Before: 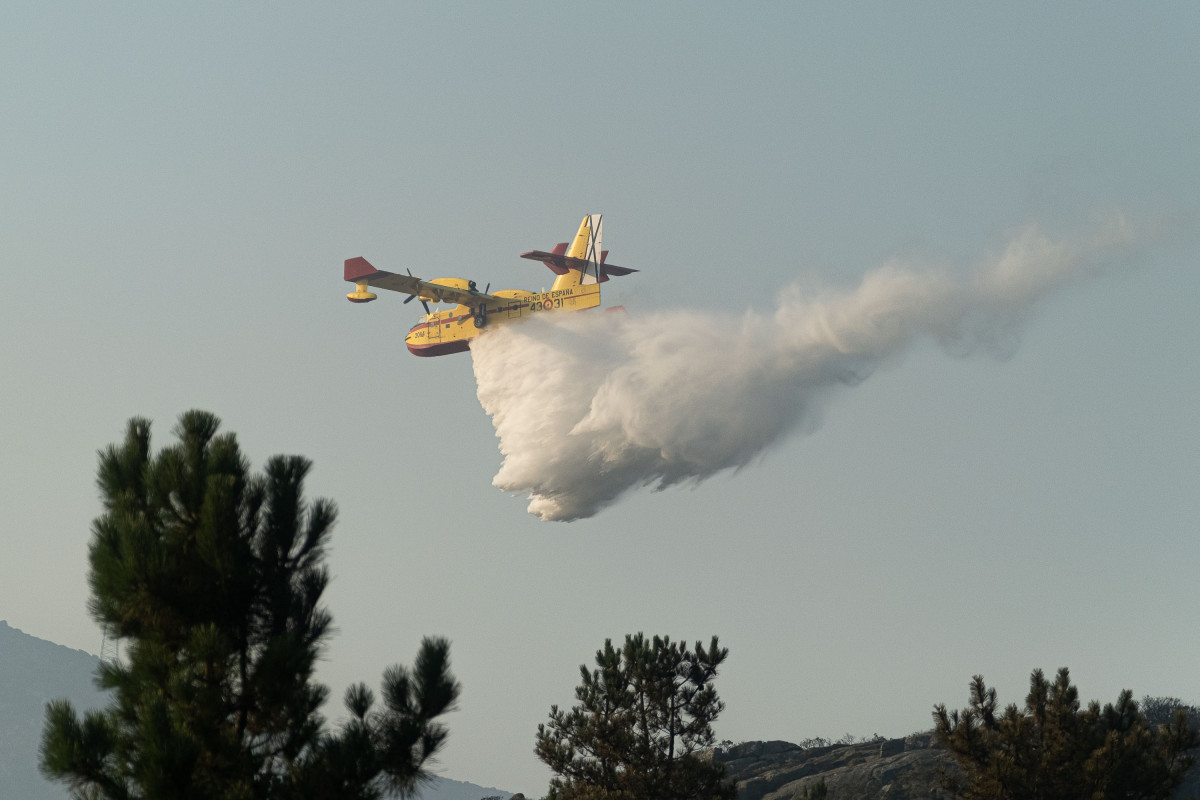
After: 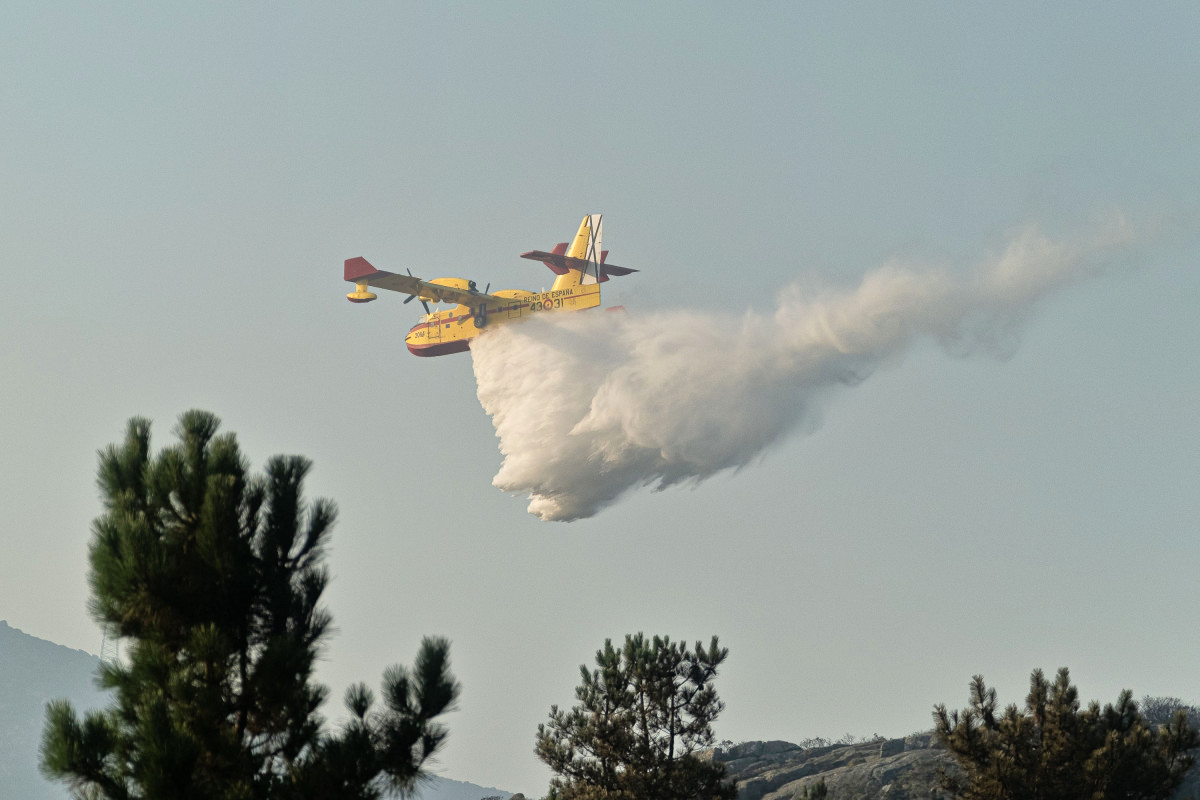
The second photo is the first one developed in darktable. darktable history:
tone equalizer: -7 EV 0.15 EV, -6 EV 0.6 EV, -5 EV 1.15 EV, -4 EV 1.33 EV, -3 EV 1.15 EV, -2 EV 0.6 EV, -1 EV 0.15 EV, mask exposure compensation -0.5 EV
color balance rgb: saturation formula JzAzBz (2021)
